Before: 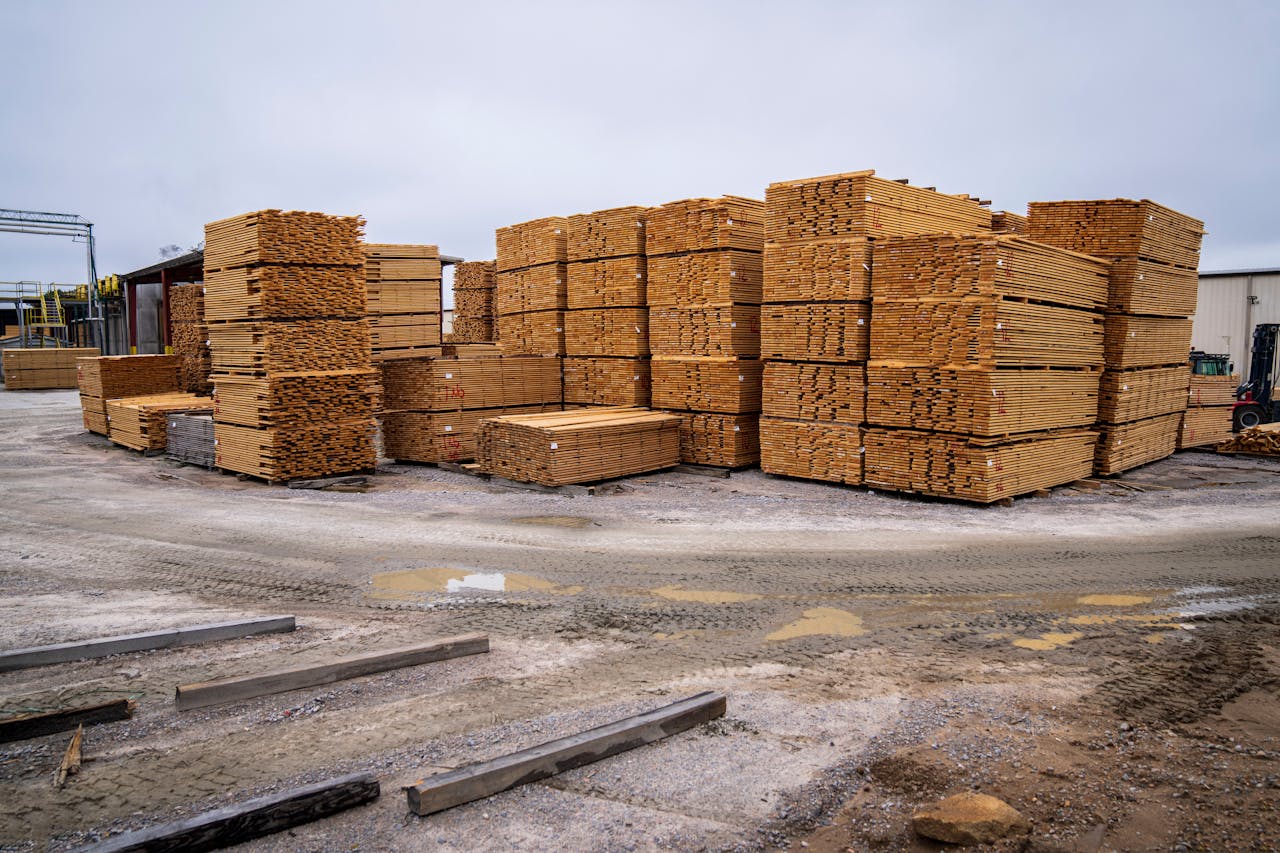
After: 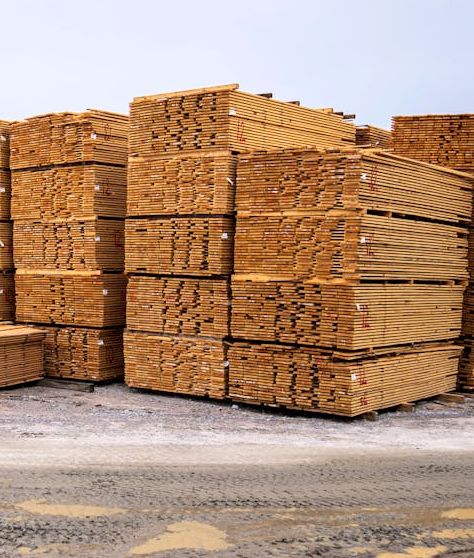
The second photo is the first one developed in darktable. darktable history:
base curve: curves: ch0 [(0, 0) (0.666, 0.806) (1, 1)]
crop and rotate: left 49.71%, top 10.103%, right 13.203%, bottom 24.404%
